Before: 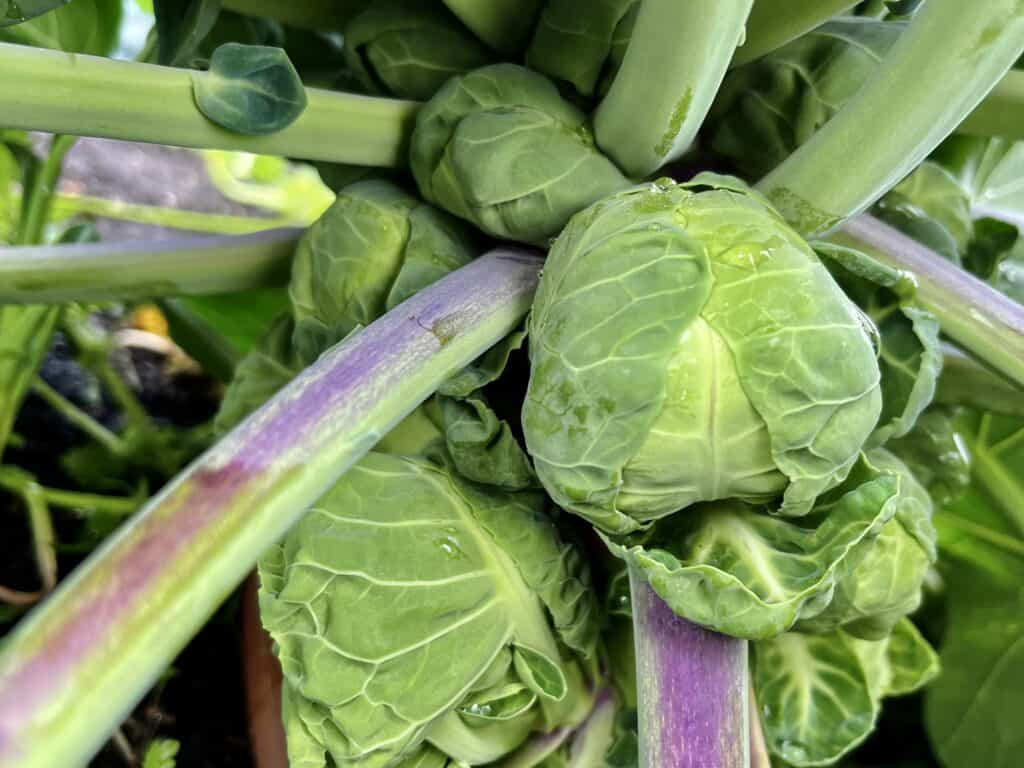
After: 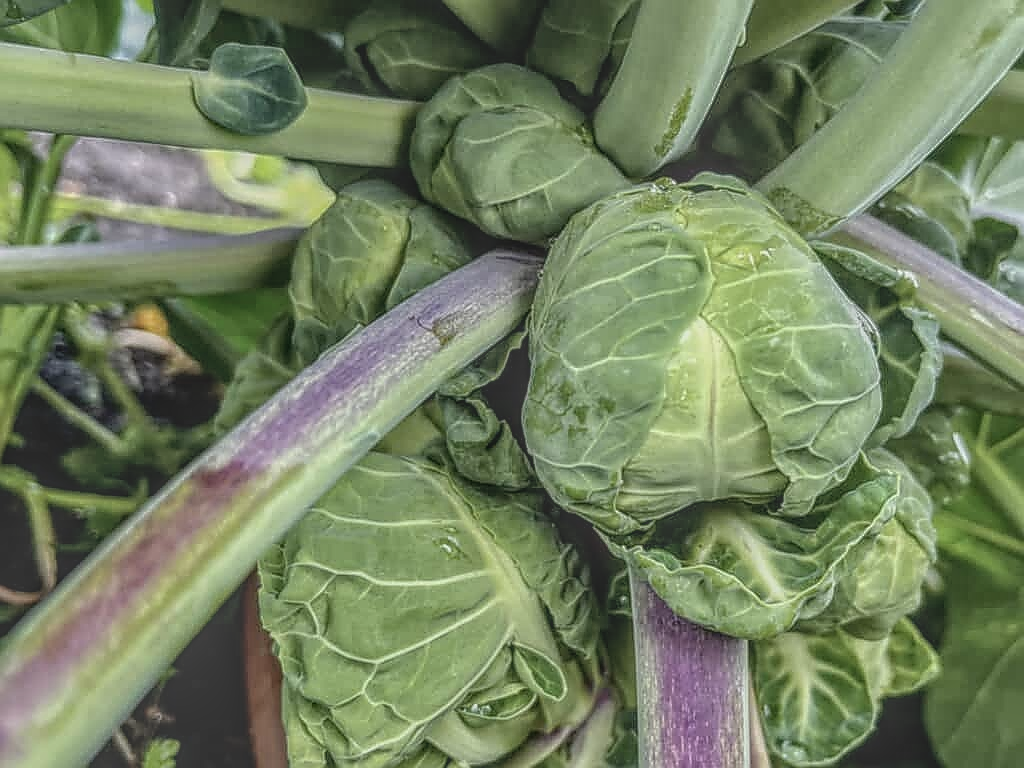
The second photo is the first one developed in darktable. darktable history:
contrast brightness saturation: contrast -0.26, saturation -0.45
sharpen: radius 1.351, amount 1.263, threshold 0.71
local contrast: highlights 0%, shadows 2%, detail 201%, midtone range 0.251
